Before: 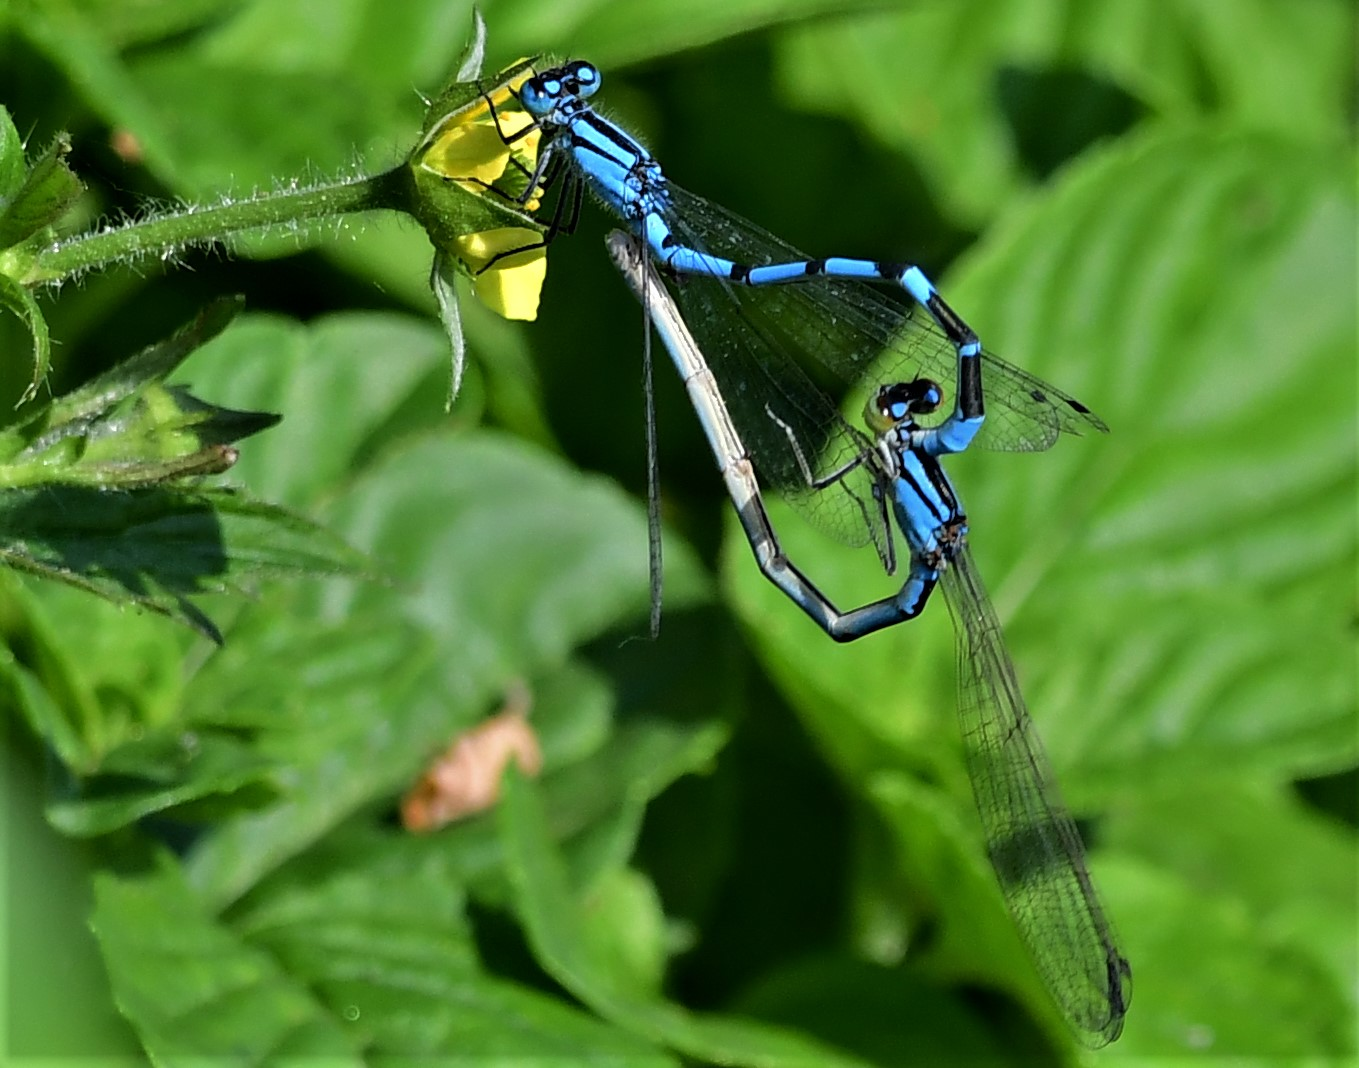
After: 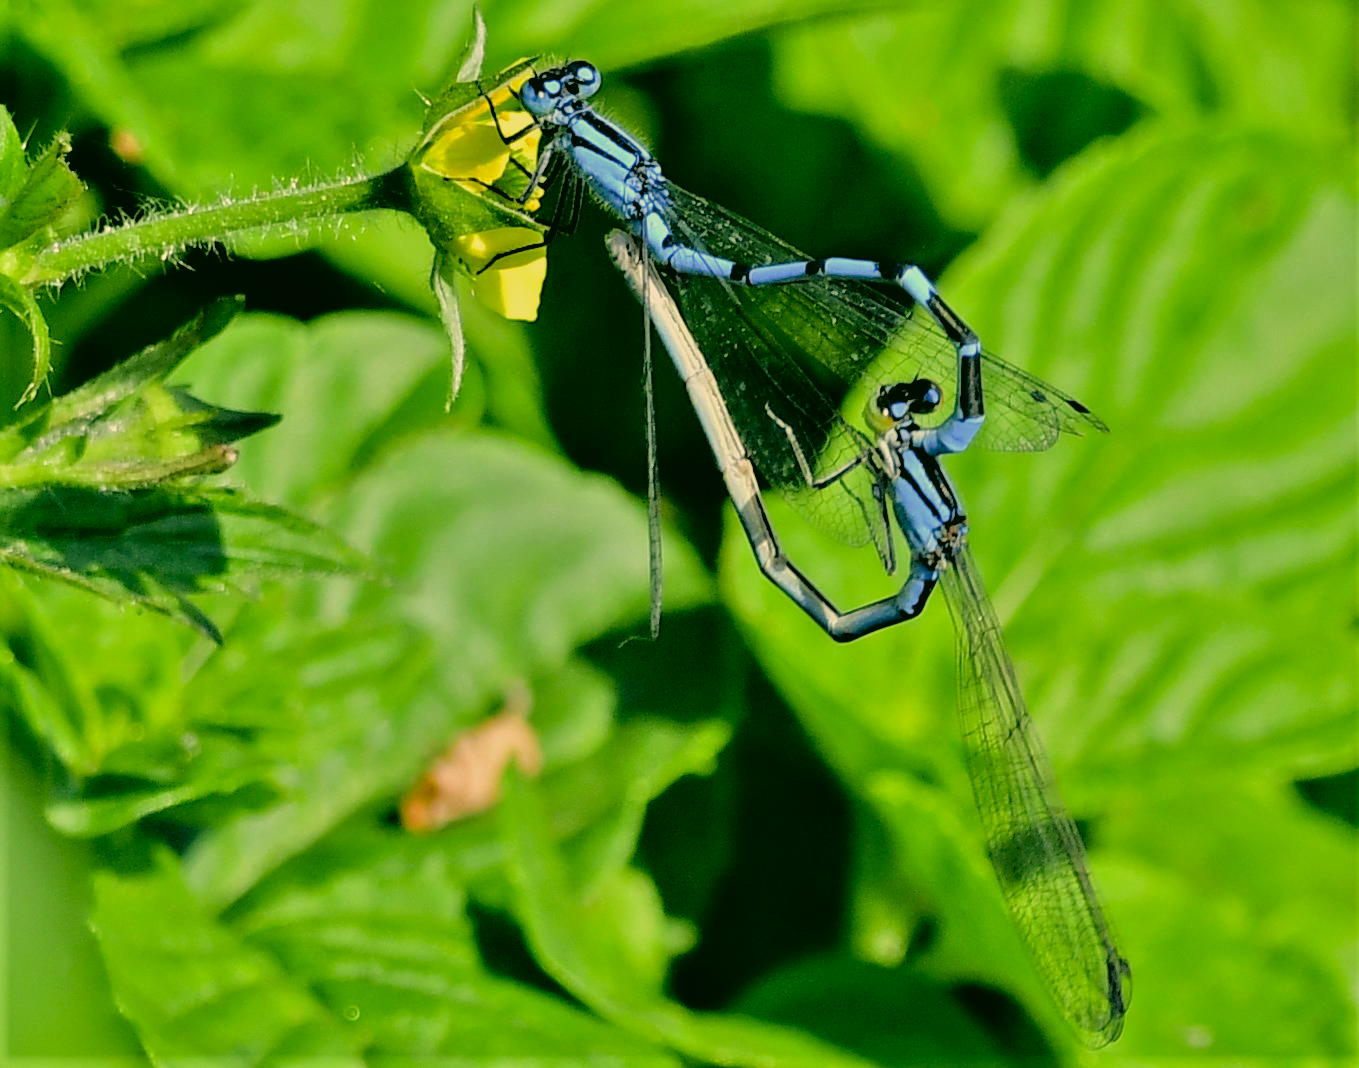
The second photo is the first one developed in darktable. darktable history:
tone equalizer: -7 EV 0.15 EV, -6 EV 0.6 EV, -5 EV 1.15 EV, -4 EV 1.33 EV, -3 EV 1.15 EV, -2 EV 0.6 EV, -1 EV 0.15 EV, mask exposure compensation -0.5 EV
color correction: highlights a* 5.3, highlights b* 24.26, shadows a* -15.58, shadows b* 4.02
filmic rgb: white relative exposure 3.85 EV, hardness 4.3
